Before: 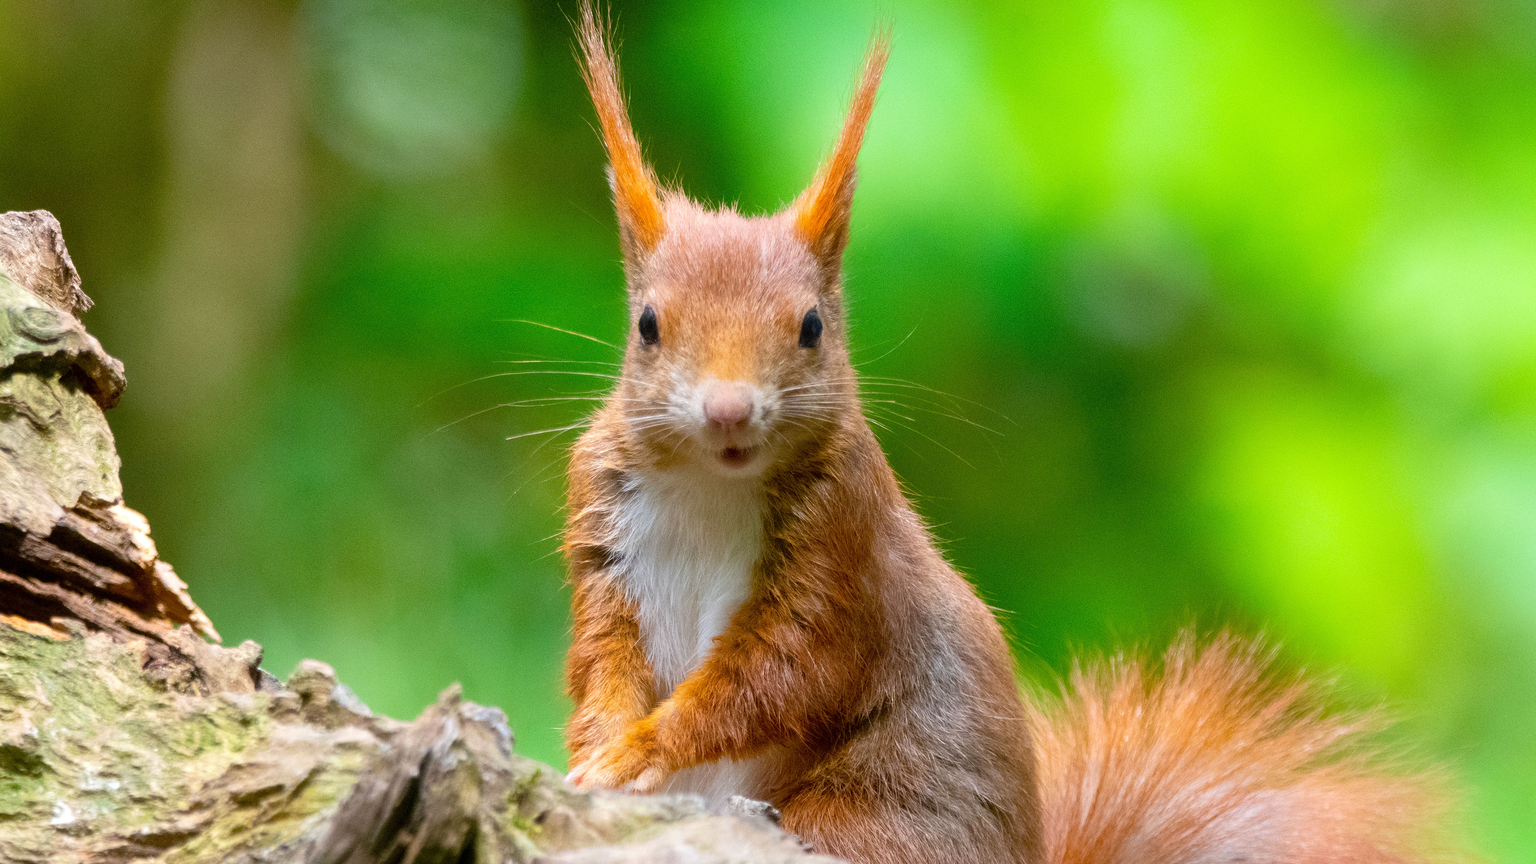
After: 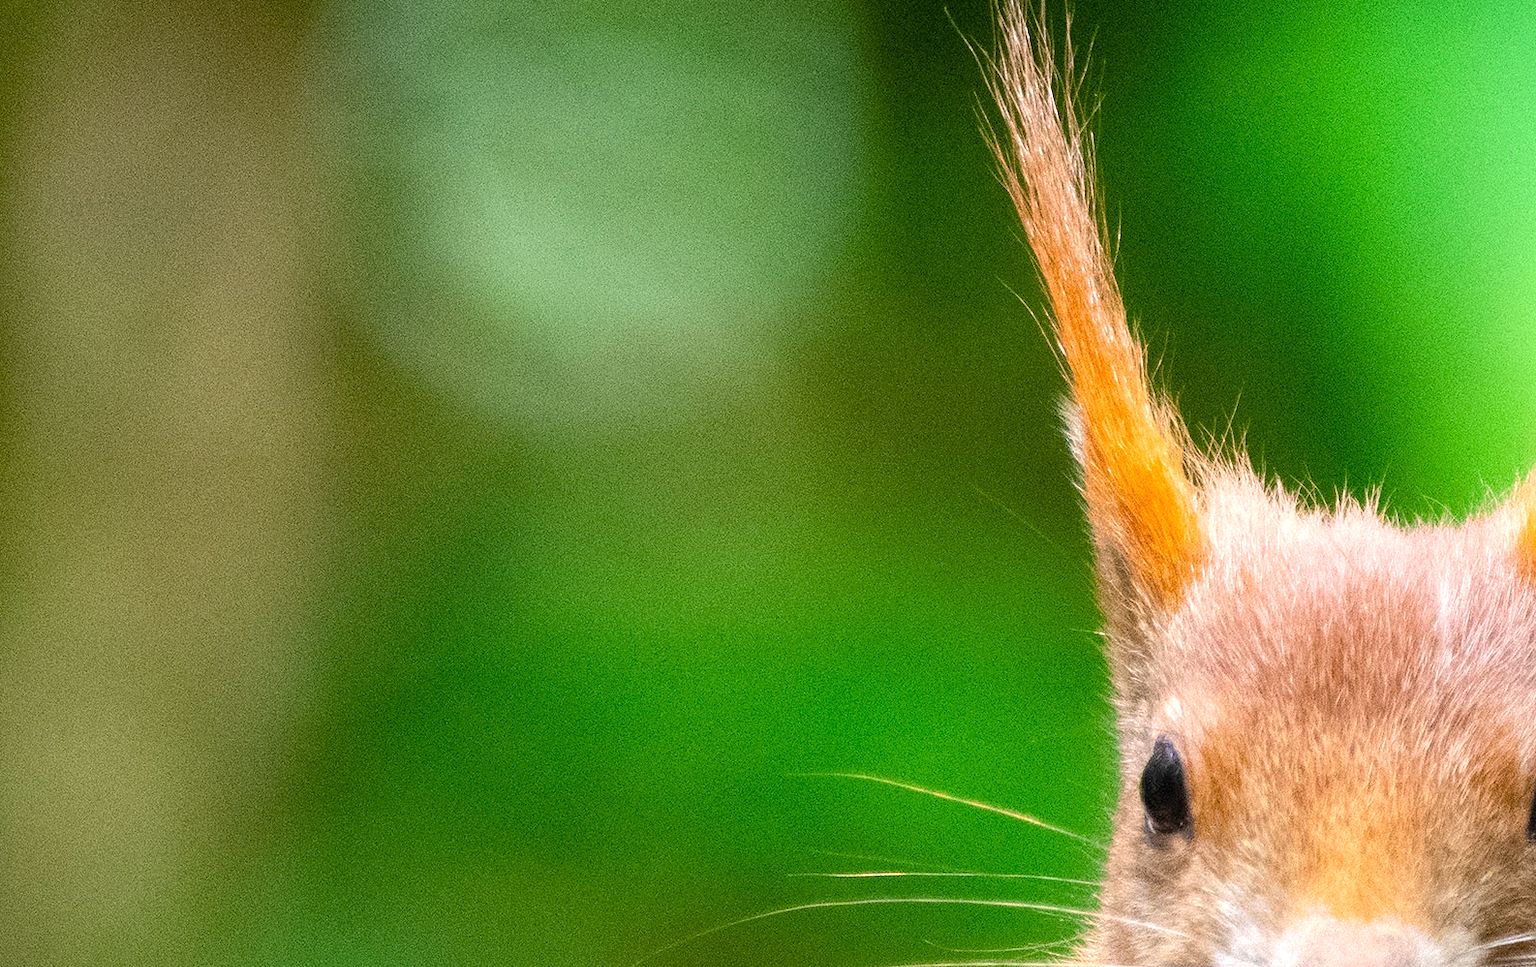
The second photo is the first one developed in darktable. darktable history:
tone equalizer: -8 EV -0.434 EV, -7 EV -0.394 EV, -6 EV -0.358 EV, -5 EV -0.201 EV, -3 EV 0.229 EV, -2 EV 0.337 EV, -1 EV 0.384 EV, +0 EV 0.407 EV, edges refinement/feathering 500, mask exposure compensation -1.57 EV, preserve details no
crop and rotate: left 10.919%, top 0.084%, right 47.753%, bottom 53.65%
